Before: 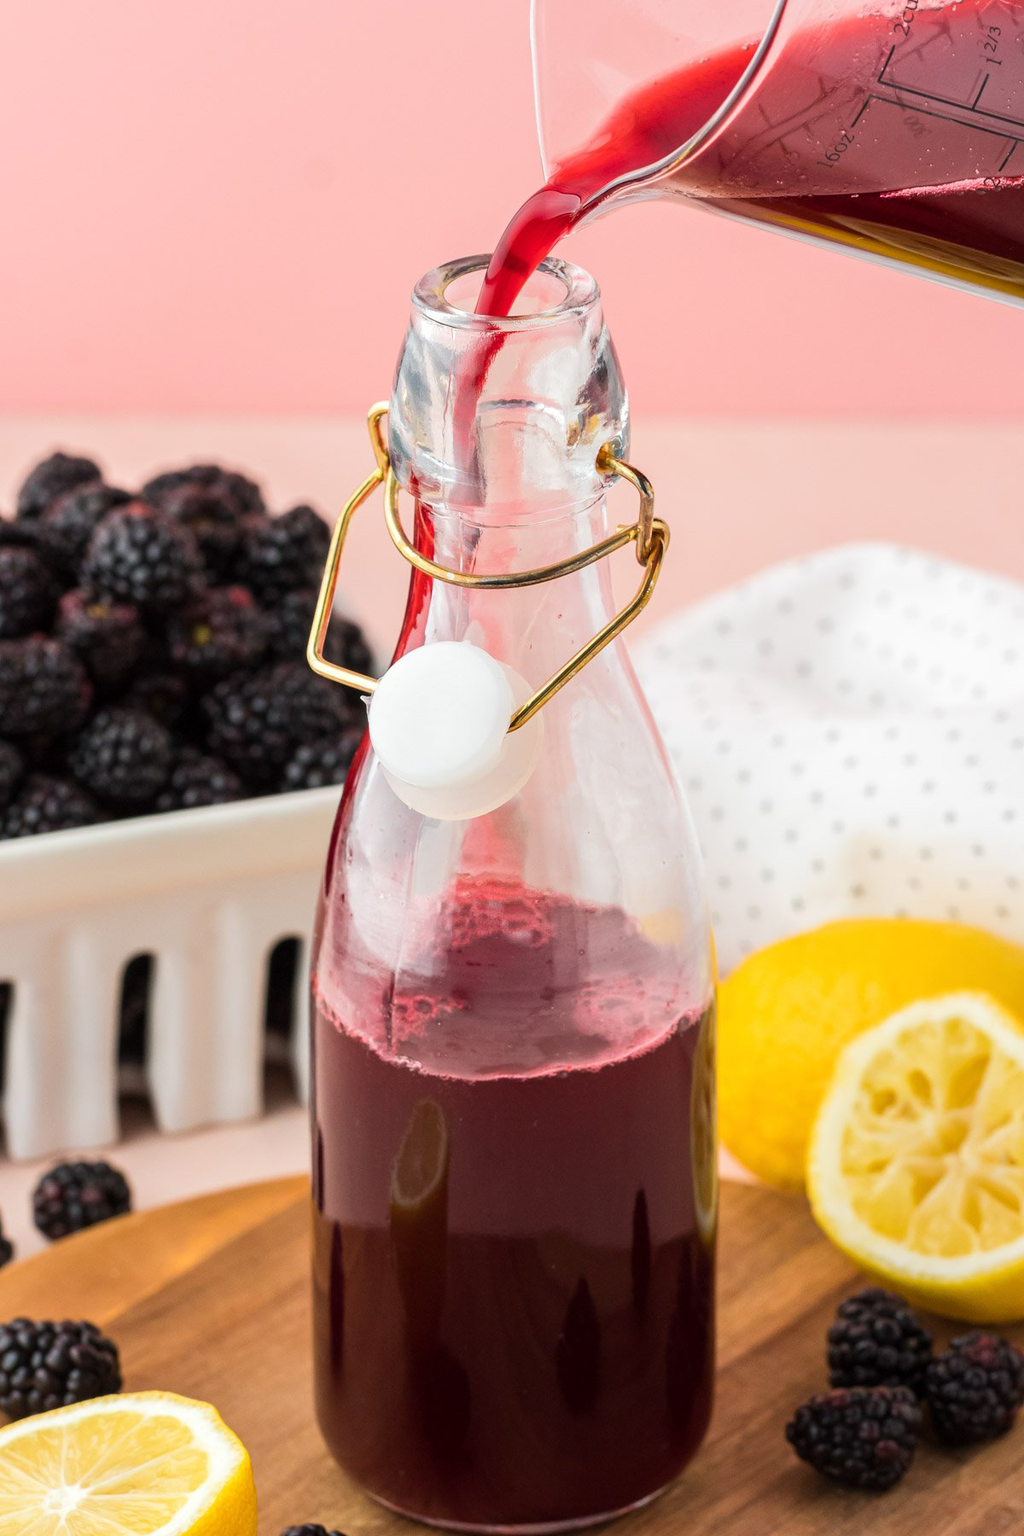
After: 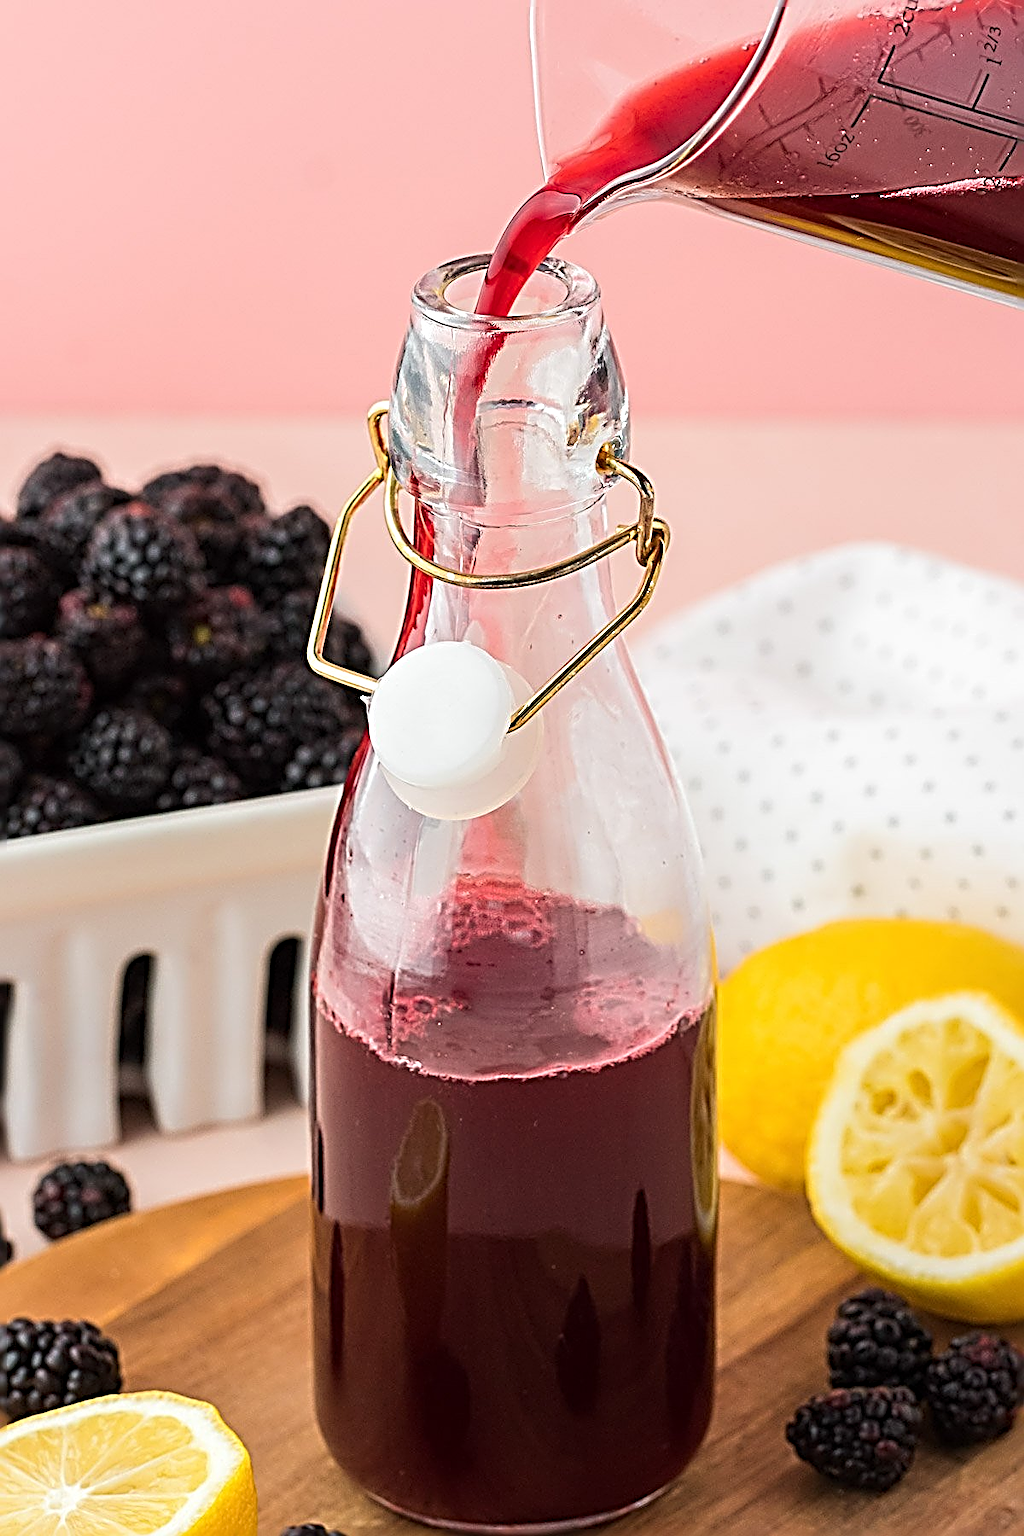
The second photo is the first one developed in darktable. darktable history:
sharpen: radius 3.172, amount 1.73
